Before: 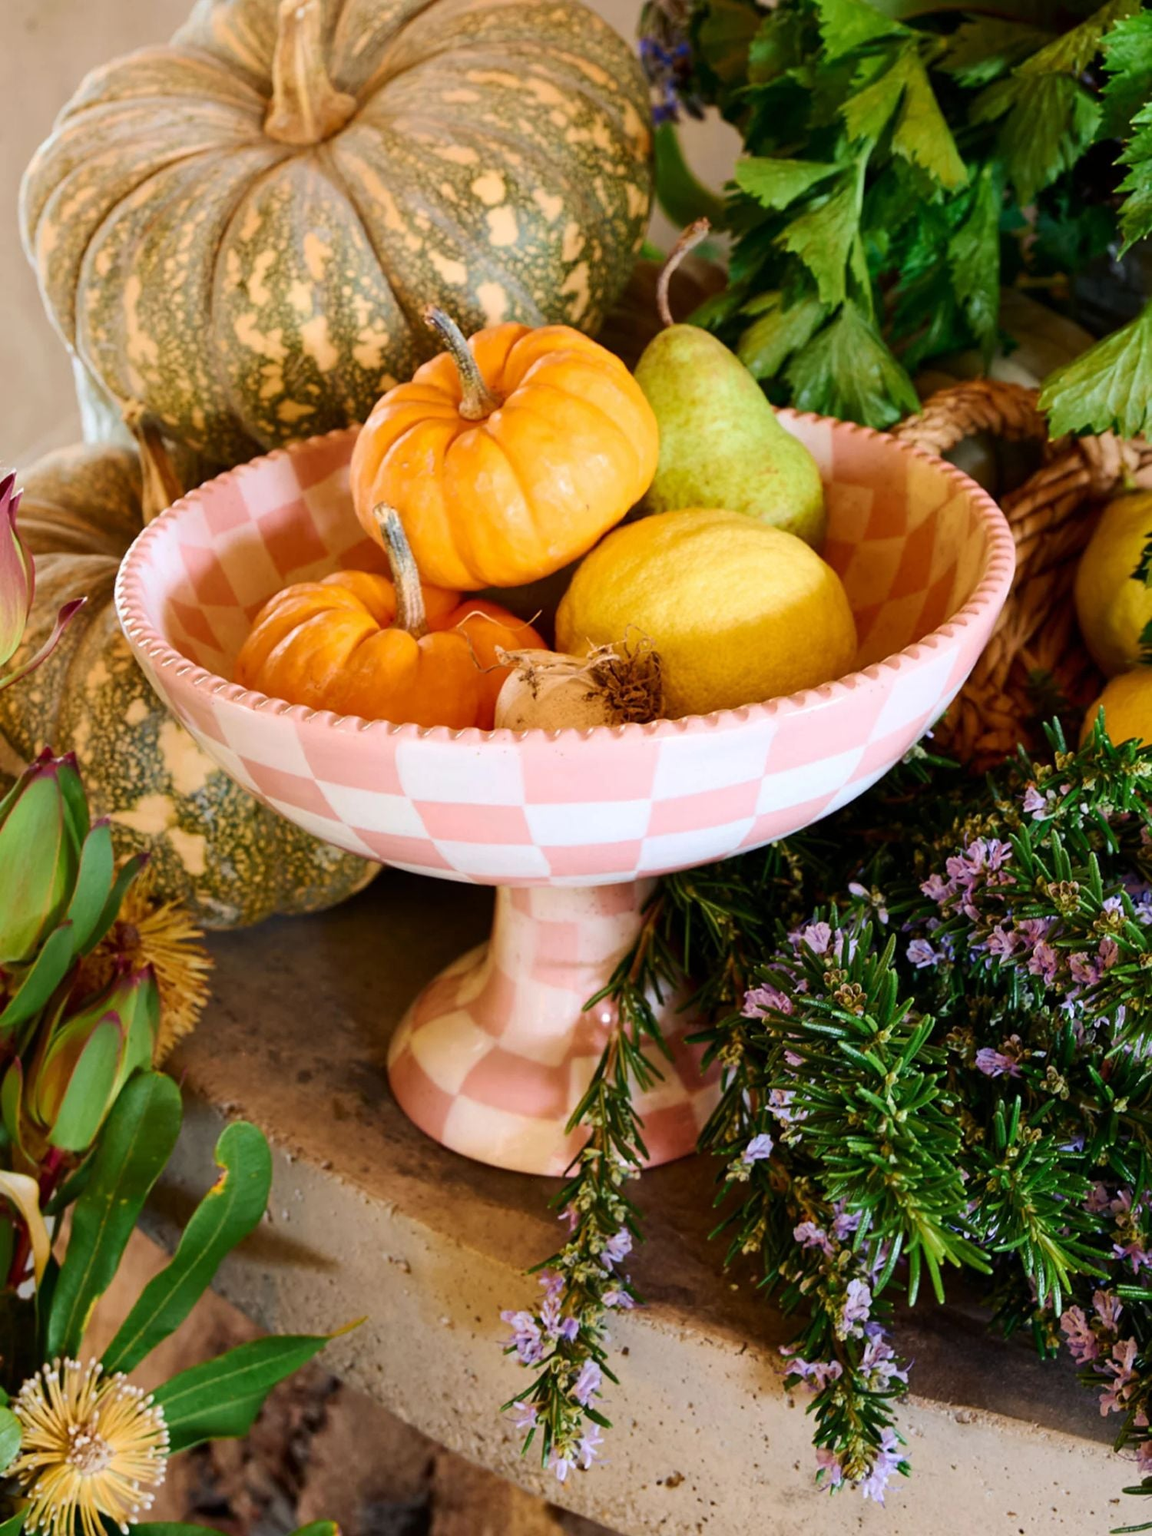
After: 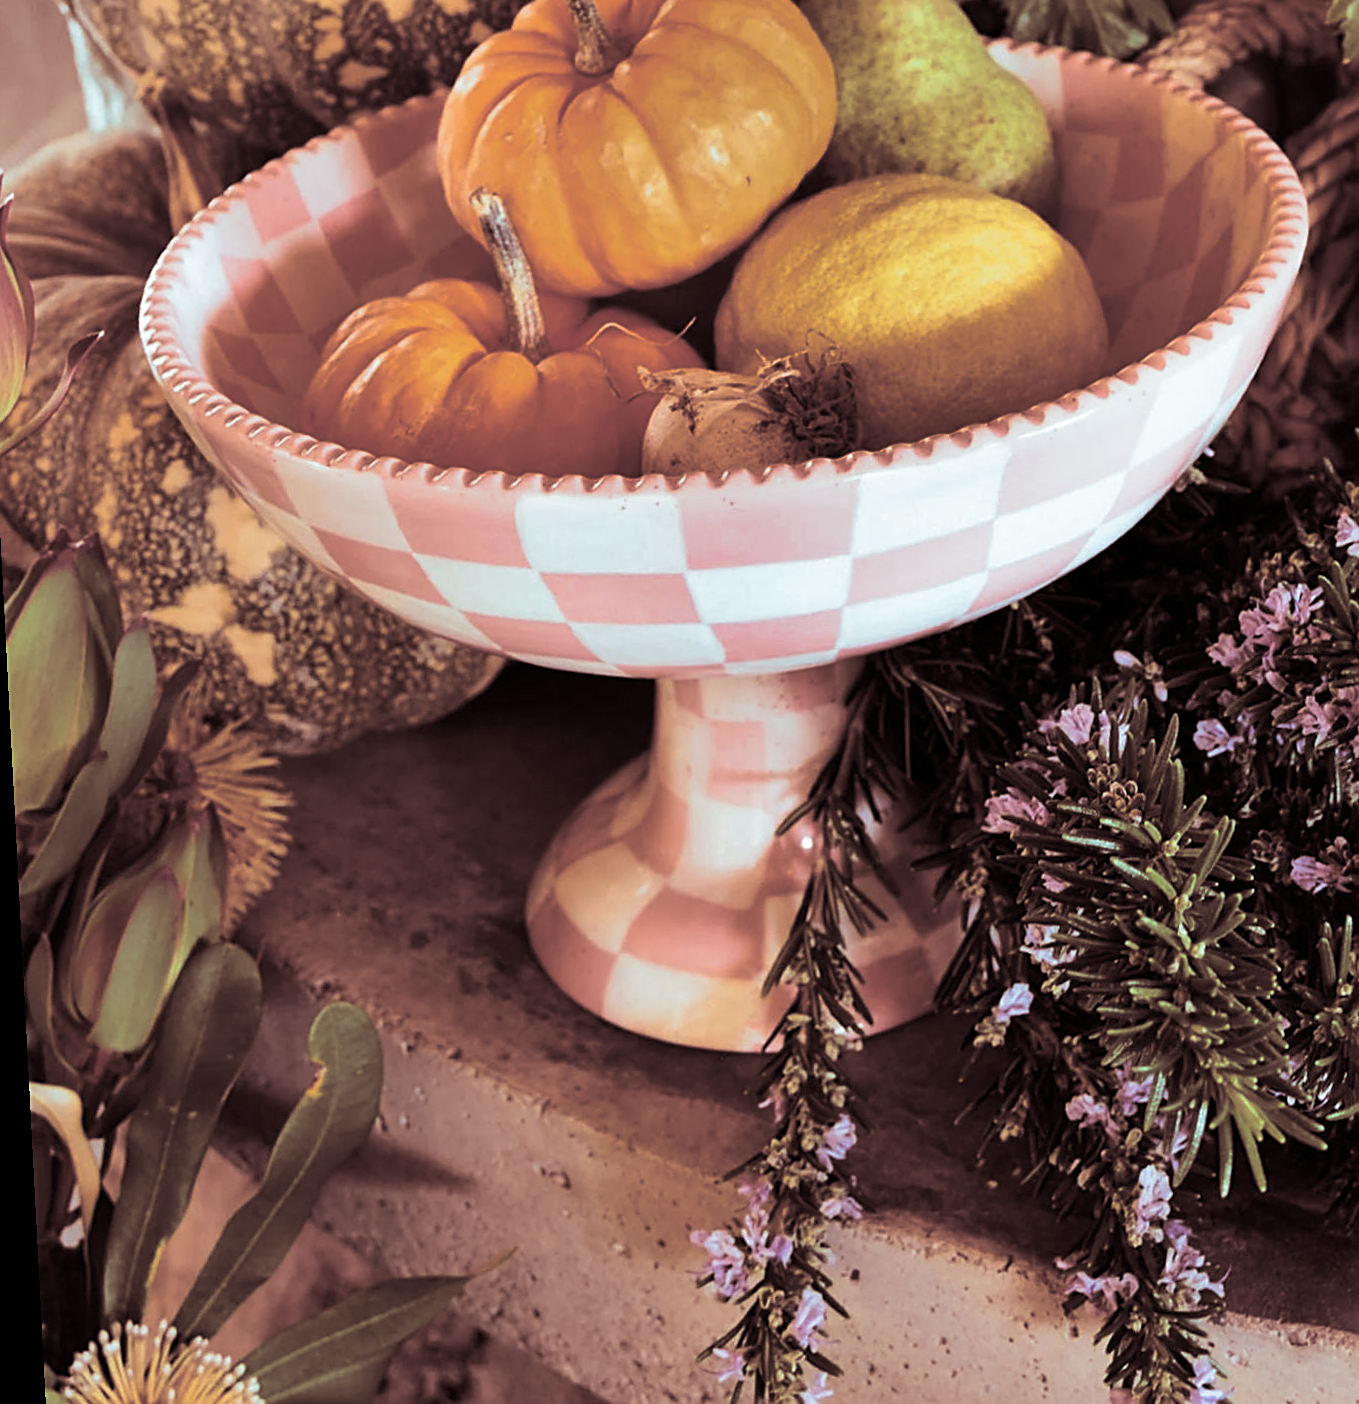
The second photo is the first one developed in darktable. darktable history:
sharpen: on, module defaults
crop: top 20.916%, right 9.437%, bottom 0.316%
rotate and perspective: rotation -3°, crop left 0.031, crop right 0.968, crop top 0.07, crop bottom 0.93
shadows and highlights: shadows 20.91, highlights -82.73, soften with gaussian
split-toning: shadows › saturation 0.3, highlights › hue 180°, highlights › saturation 0.3, compress 0%
